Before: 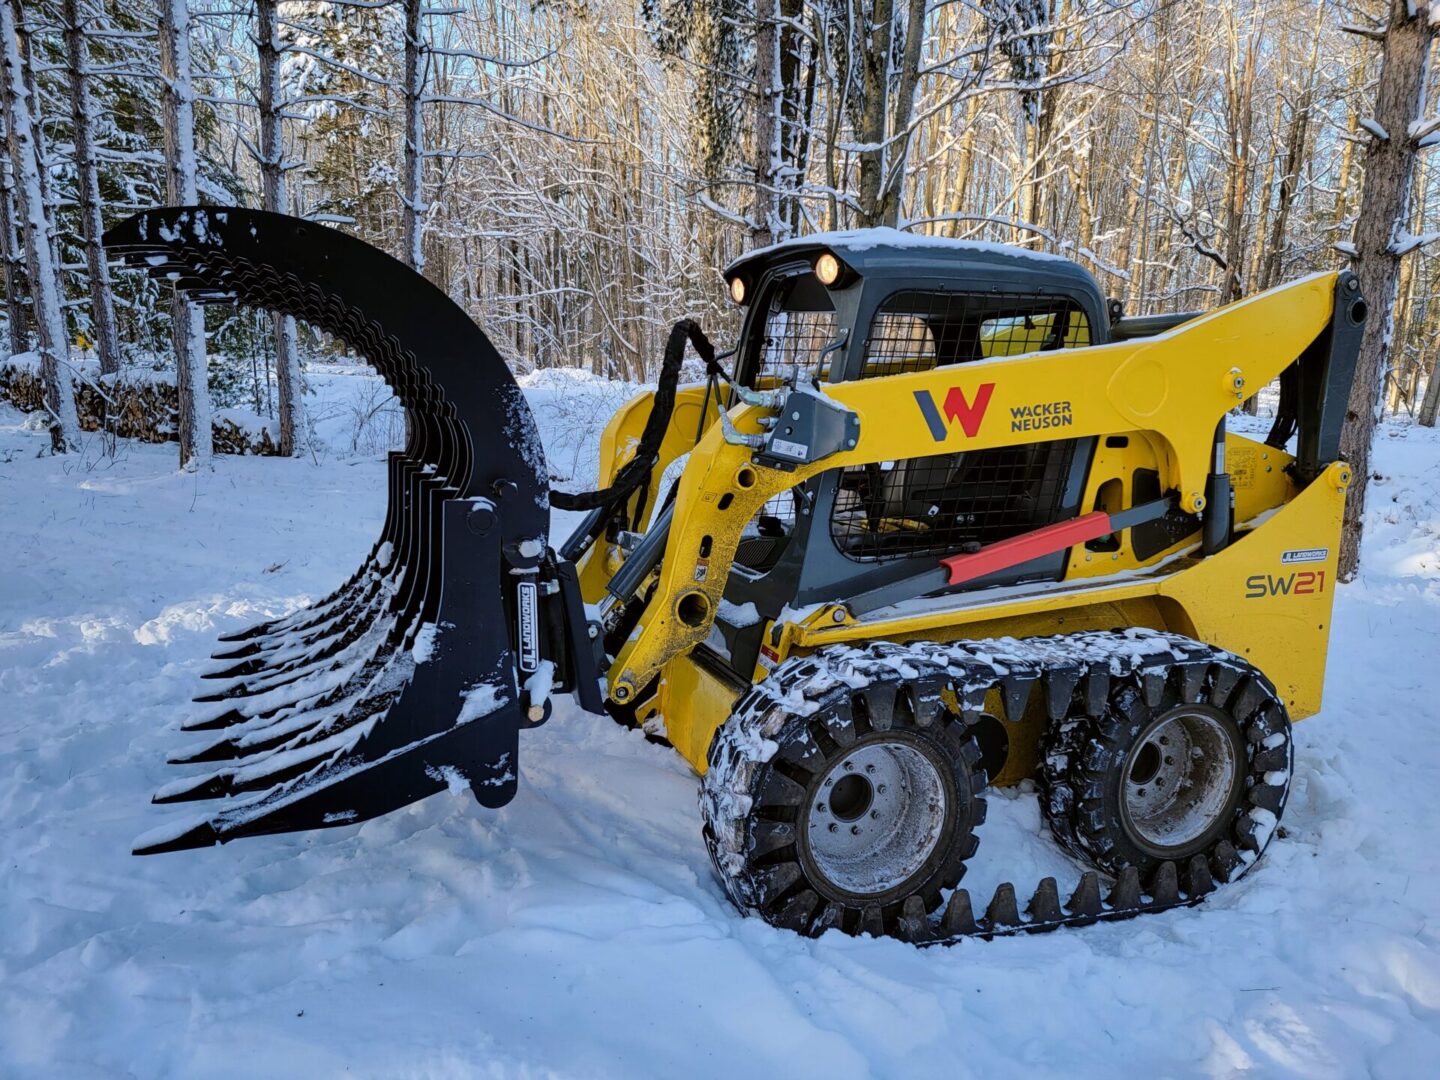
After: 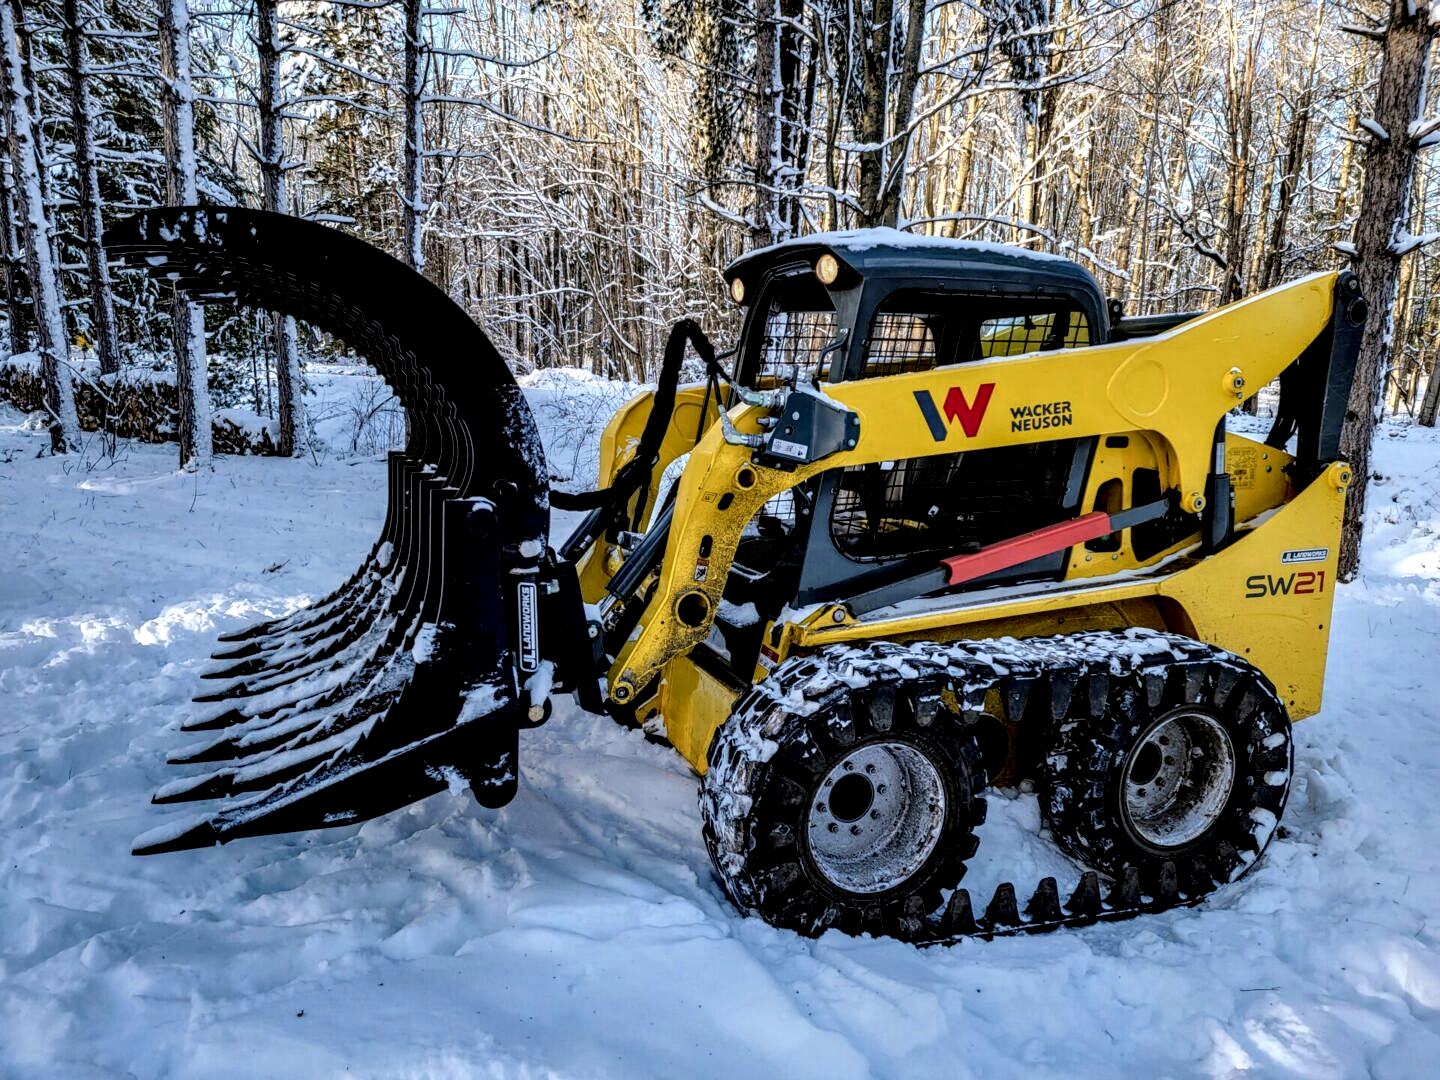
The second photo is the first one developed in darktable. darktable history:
local contrast: detail 203%
filmic rgb: black relative exposure -9.5 EV, white relative exposure 3.02 EV, hardness 6.12
color balance: contrast fulcrum 17.78%
